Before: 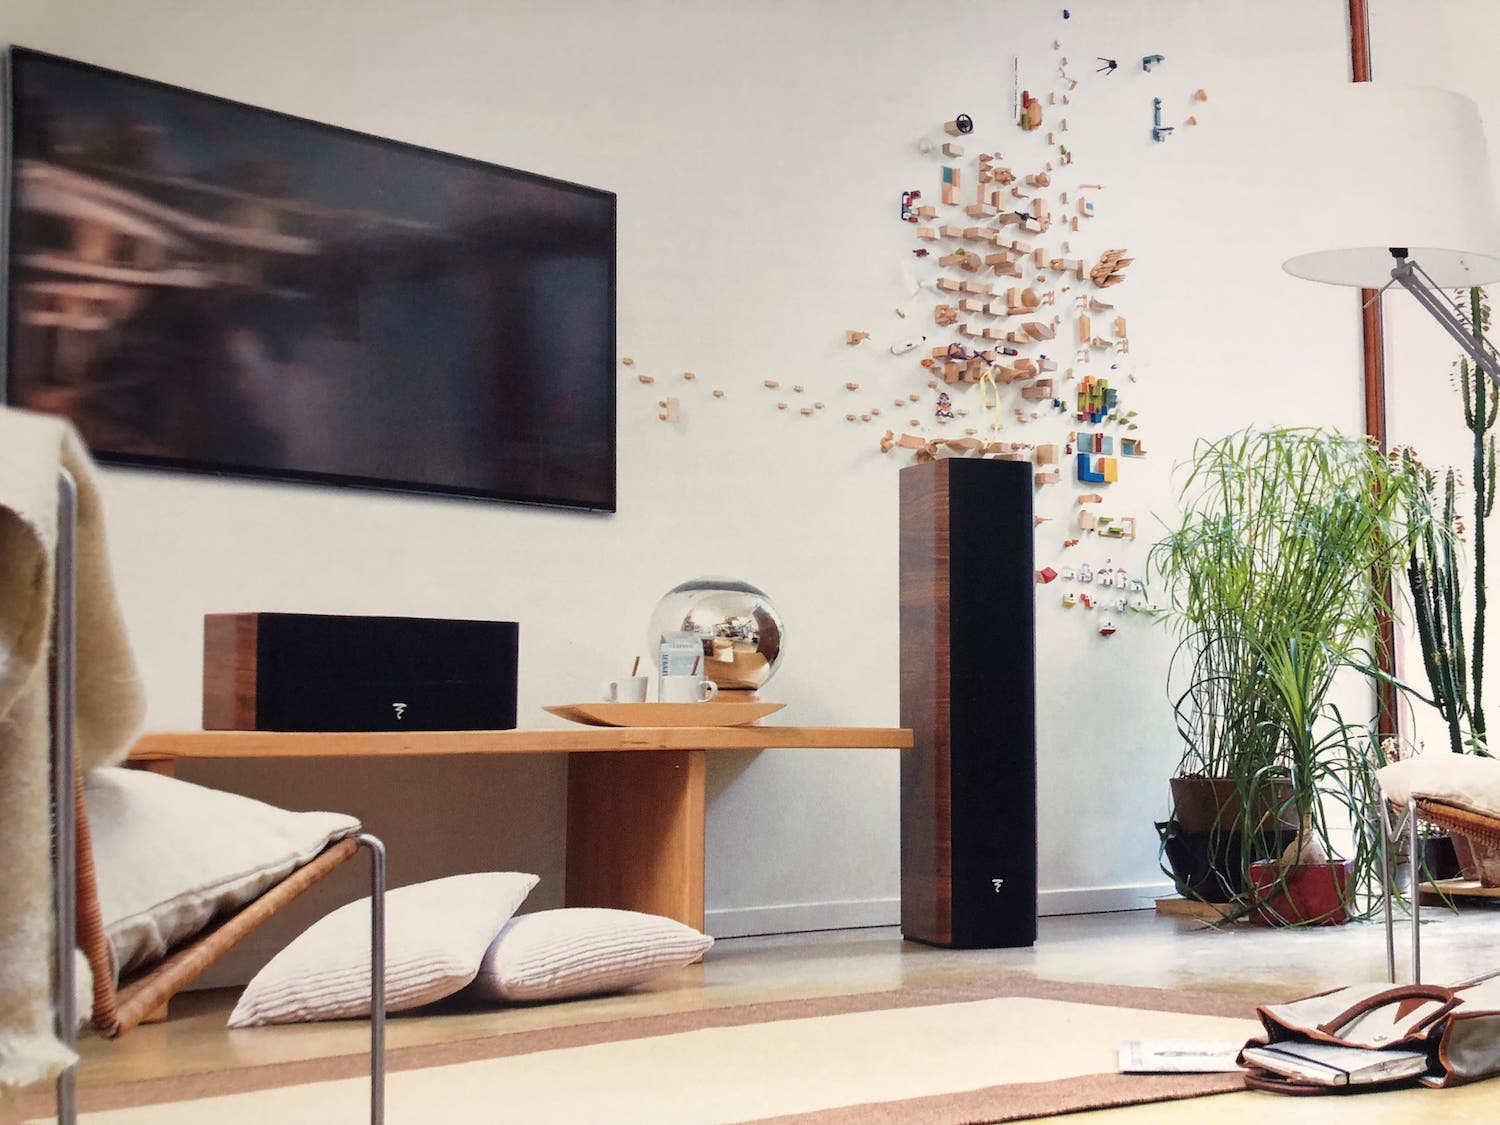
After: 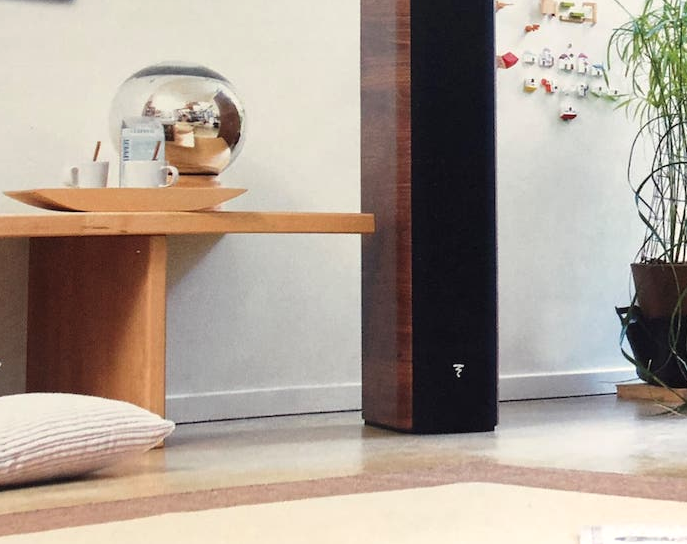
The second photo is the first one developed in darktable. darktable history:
crop: left 35.976%, top 45.819%, right 18.162%, bottom 5.807%
exposure: black level correction -0.001, exposure 0.08 EV, compensate highlight preservation false
